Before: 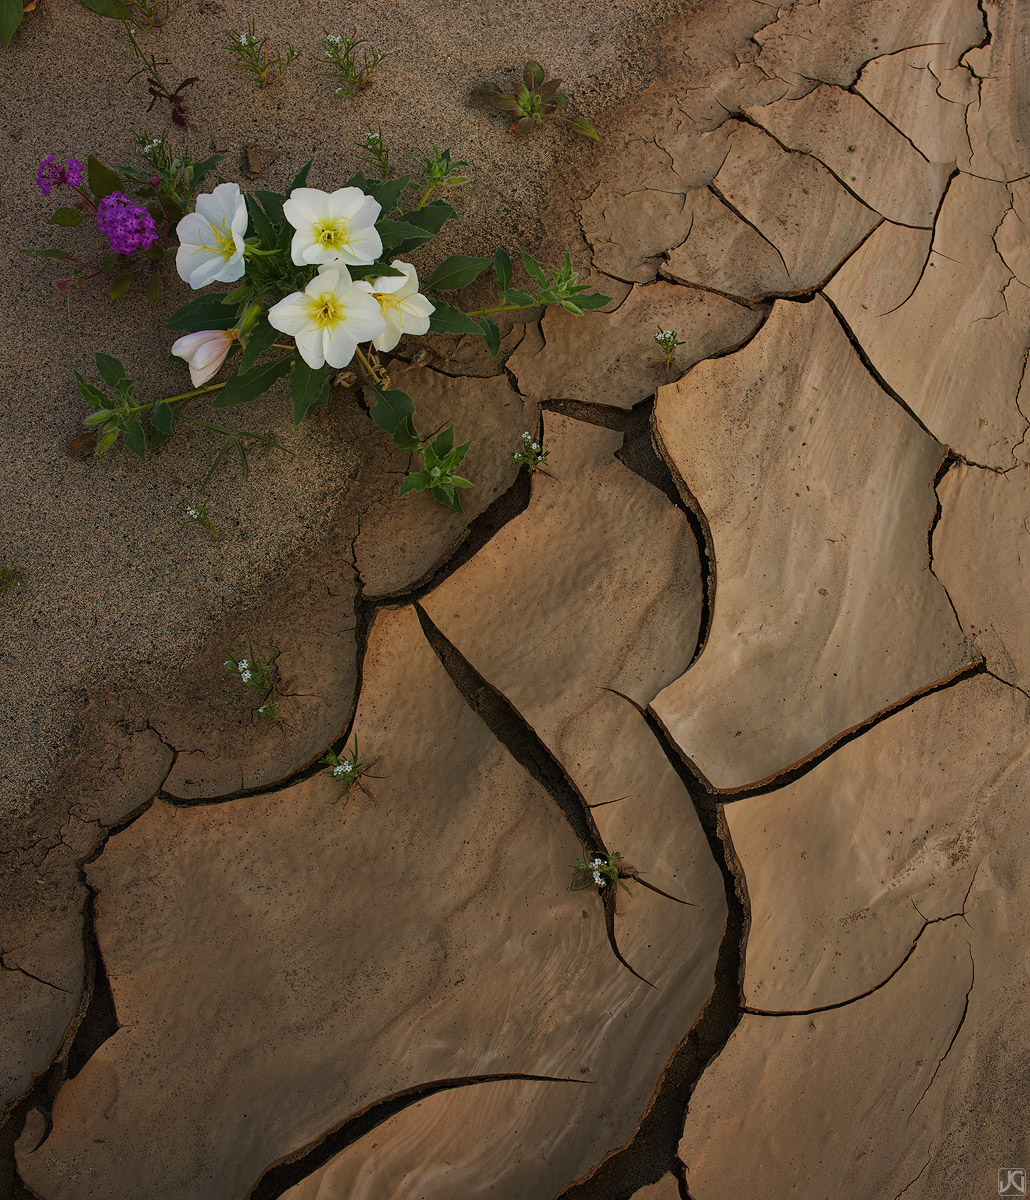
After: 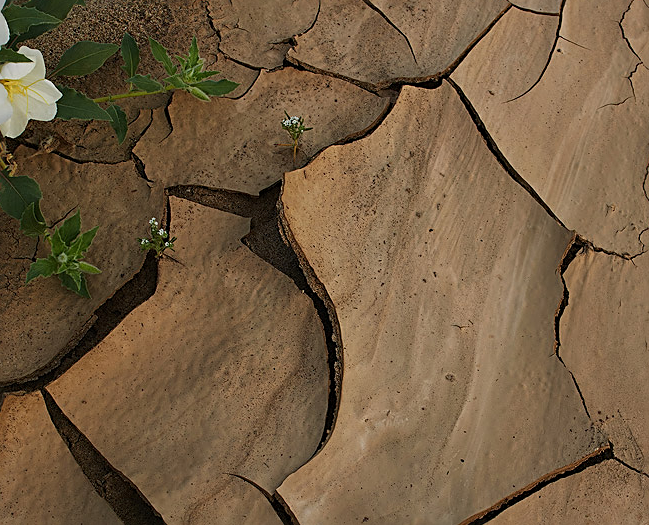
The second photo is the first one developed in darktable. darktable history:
crop: left 36.219%, top 17.845%, right 0.675%, bottom 38.365%
sharpen: on, module defaults
